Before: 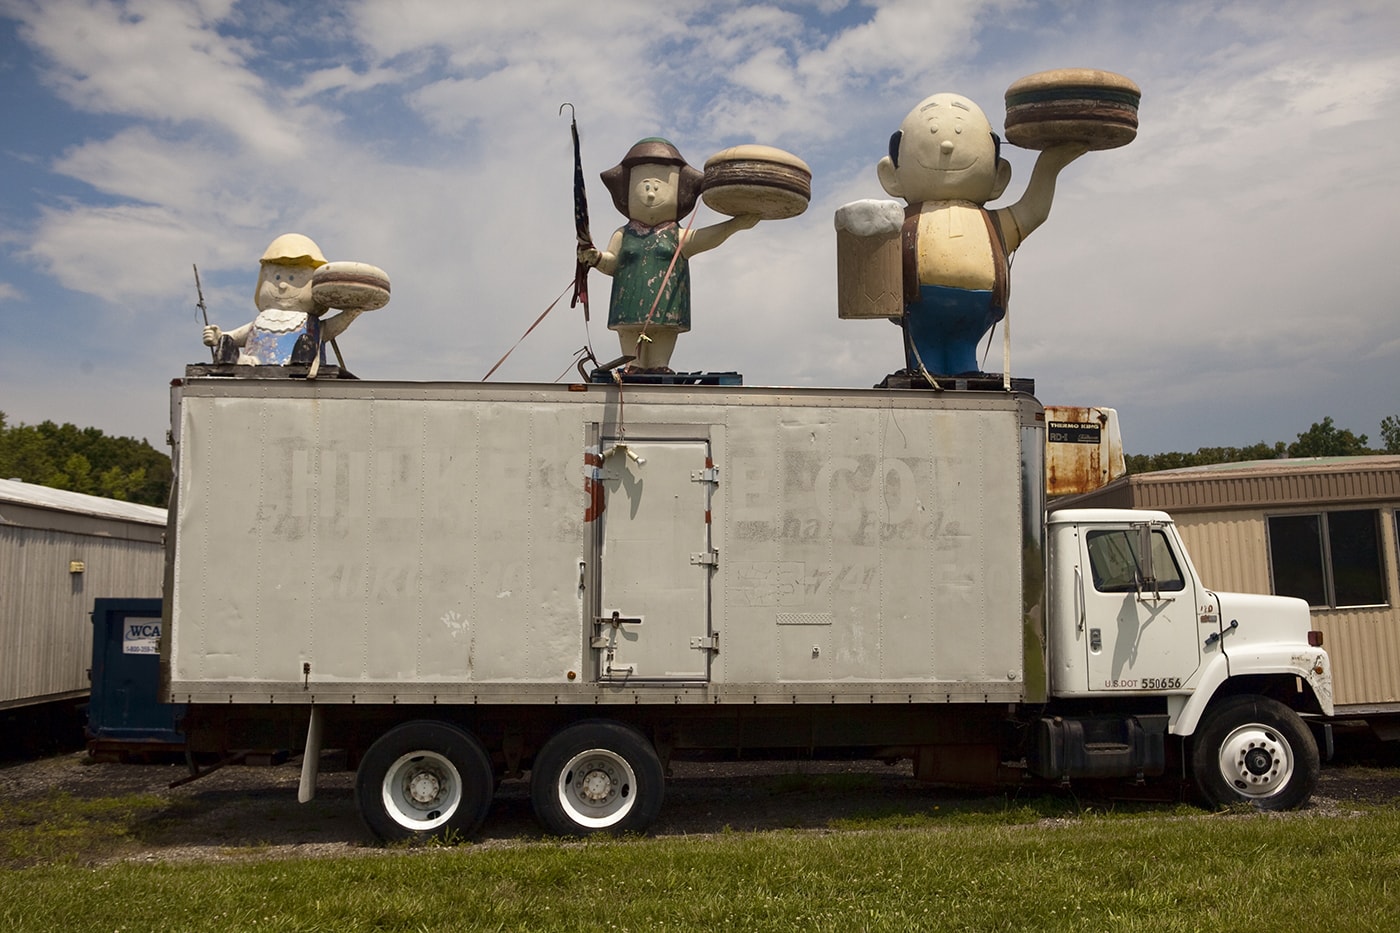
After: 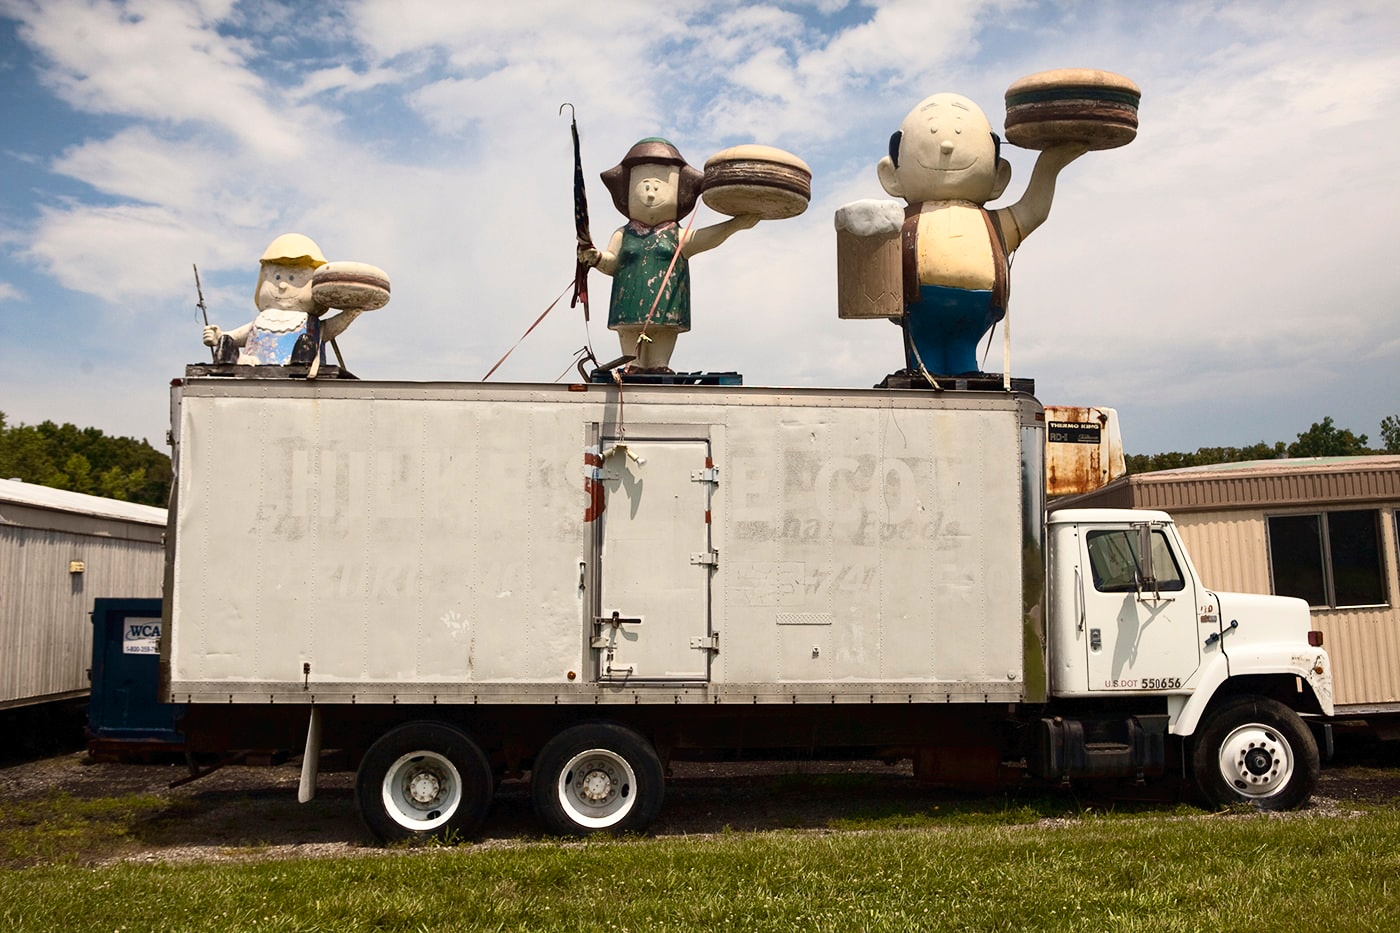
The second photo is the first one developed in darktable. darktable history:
tone curve: curves: ch0 [(0, 0) (0.003, 0.017) (0.011, 0.018) (0.025, 0.03) (0.044, 0.051) (0.069, 0.075) (0.1, 0.104) (0.136, 0.138) (0.177, 0.183) (0.224, 0.237) (0.277, 0.294) (0.335, 0.361) (0.399, 0.446) (0.468, 0.552) (0.543, 0.66) (0.623, 0.753) (0.709, 0.843) (0.801, 0.912) (0.898, 0.962) (1, 1)], color space Lab, independent channels, preserve colors none
